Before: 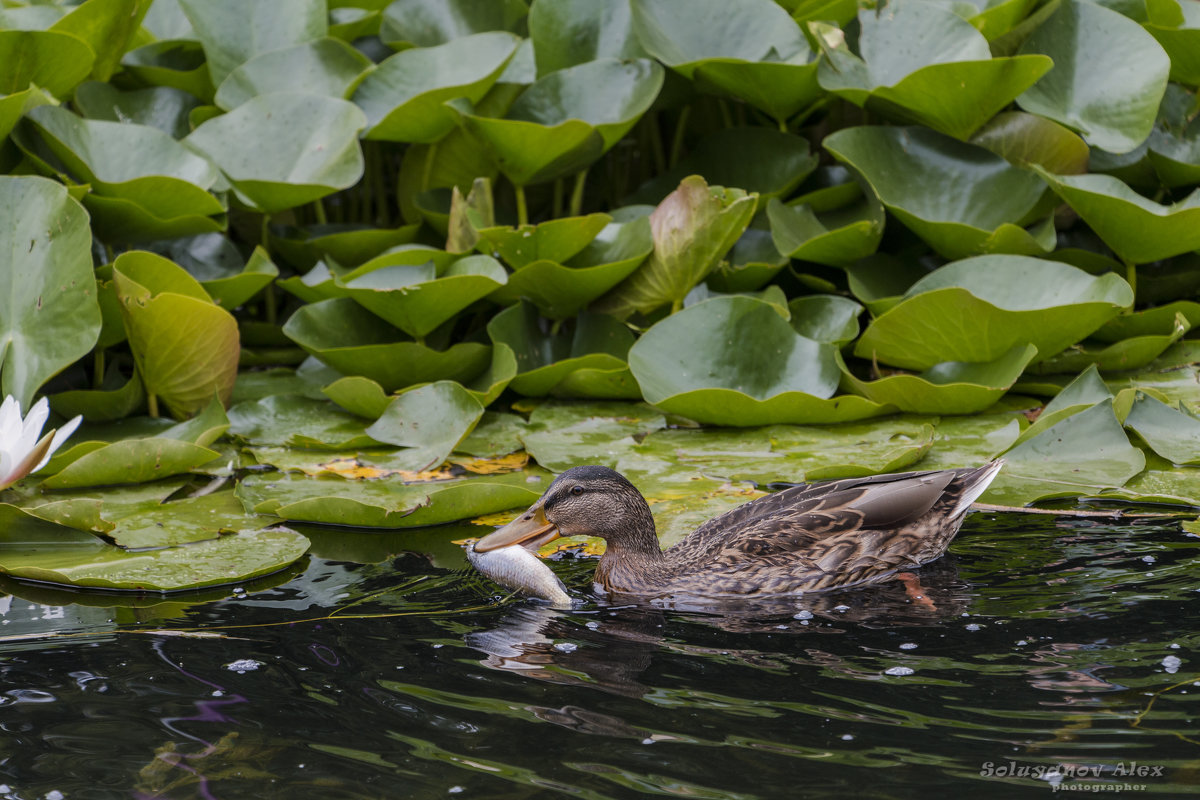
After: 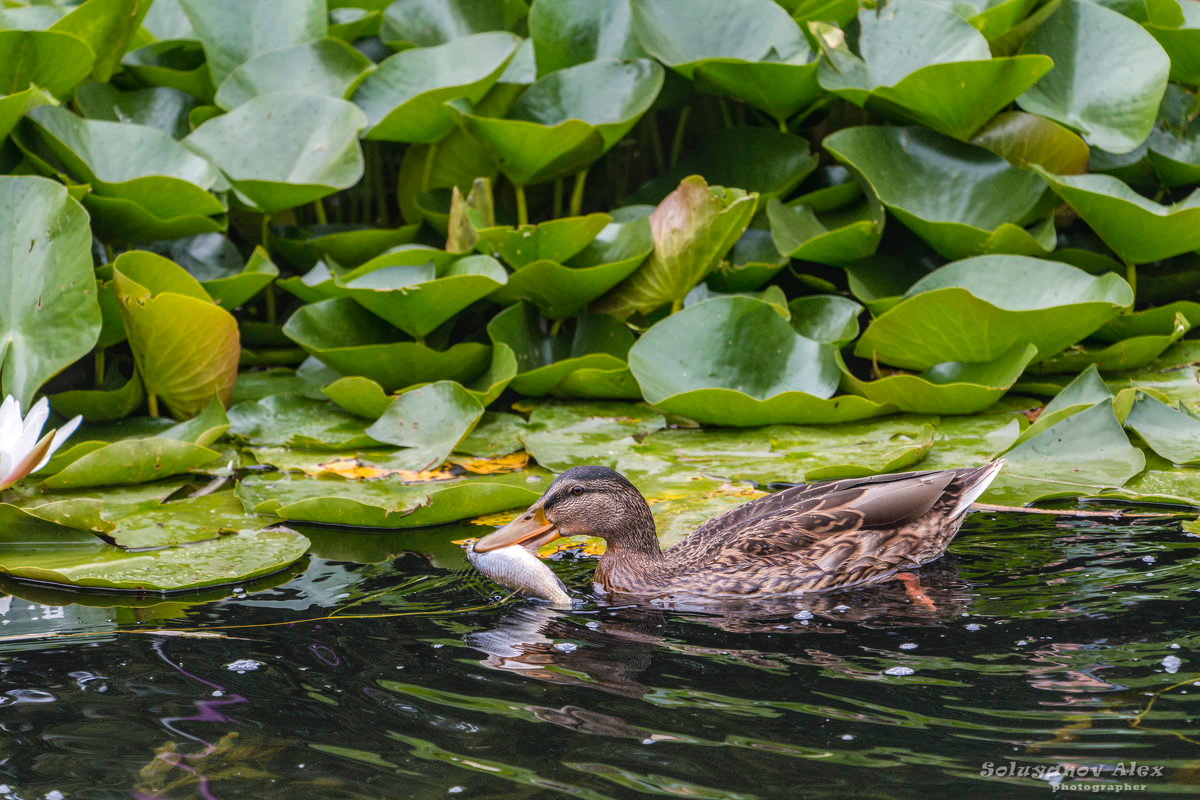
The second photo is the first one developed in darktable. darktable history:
exposure: black level correction 0.001, exposure 0.5 EV, compensate highlight preservation false
local contrast: on, module defaults
contrast brightness saturation: contrast -0.128
